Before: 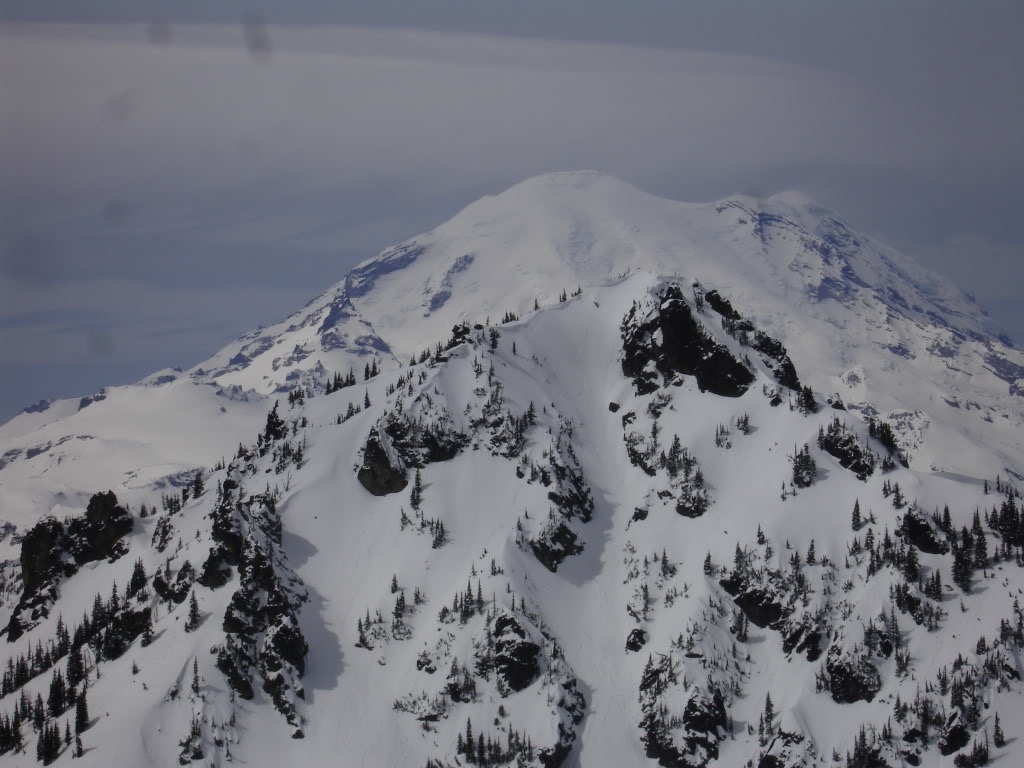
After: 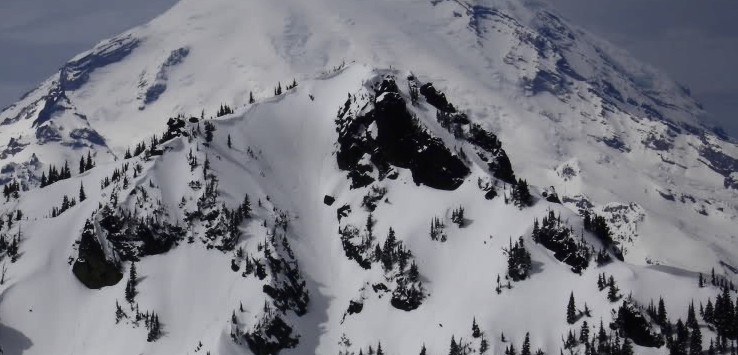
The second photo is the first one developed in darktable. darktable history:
crop and rotate: left 27.925%, top 27.07%, bottom 26.687%
contrast brightness saturation: contrast 0.287
